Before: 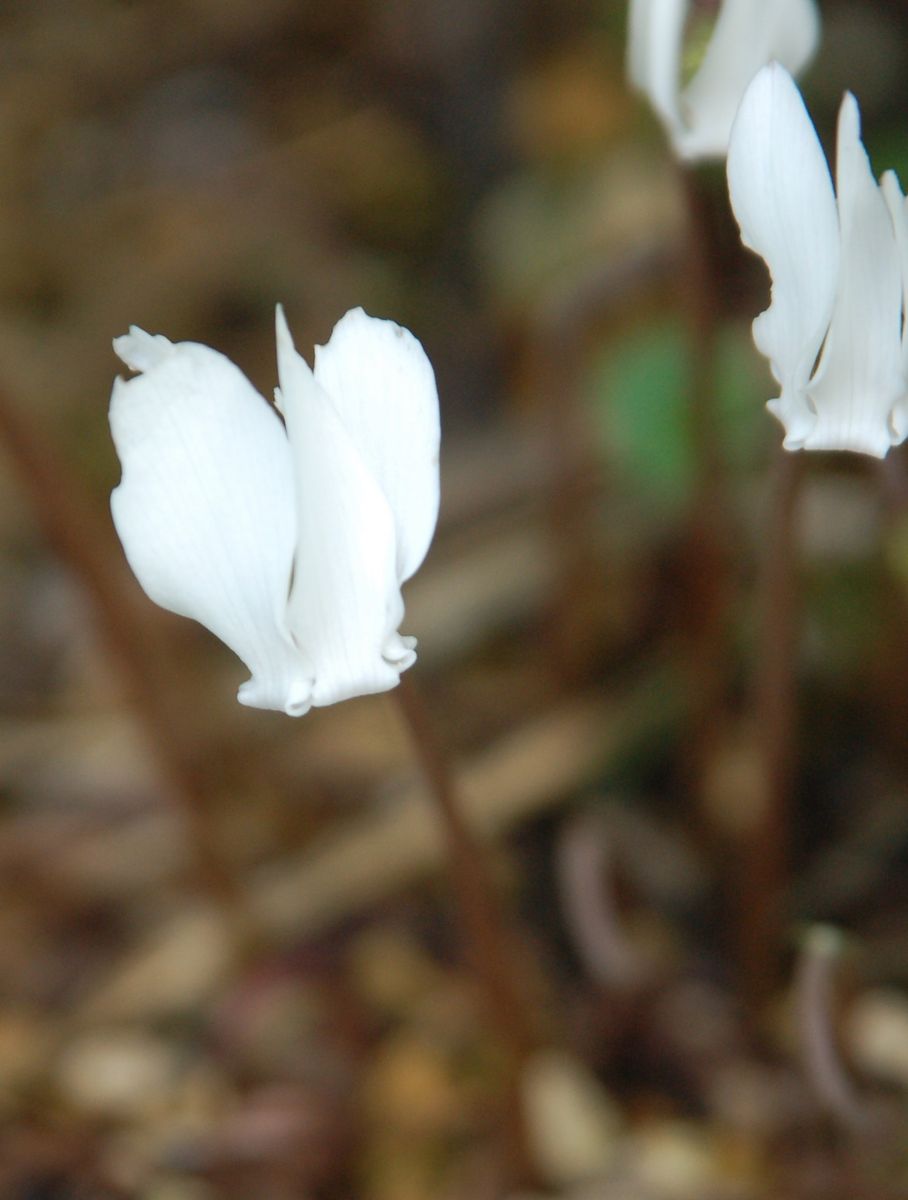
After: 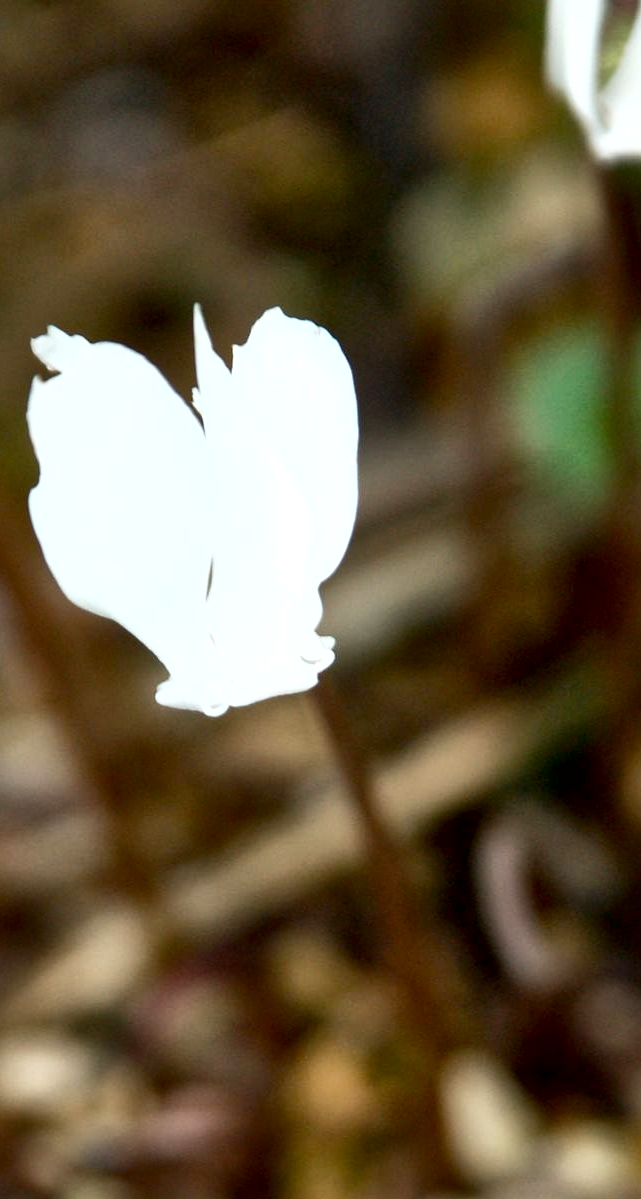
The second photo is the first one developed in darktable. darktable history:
local contrast: mode bilateral grid, contrast 51, coarseness 50, detail 150%, midtone range 0.2
shadows and highlights: radius 125.36, shadows 30.52, highlights -30.65, low approximation 0.01, soften with gaussian
tone curve: curves: ch0 [(0, 0) (0.003, 0.001) (0.011, 0.005) (0.025, 0.011) (0.044, 0.02) (0.069, 0.031) (0.1, 0.045) (0.136, 0.077) (0.177, 0.124) (0.224, 0.181) (0.277, 0.245) (0.335, 0.316) (0.399, 0.393) (0.468, 0.477) (0.543, 0.568) (0.623, 0.666) (0.709, 0.771) (0.801, 0.871) (0.898, 0.965) (1, 1)], color space Lab, independent channels, preserve colors none
color balance rgb: linear chroma grading › global chroma 0.287%, perceptual saturation grading › global saturation 20%, perceptual saturation grading › highlights -50.446%, perceptual saturation grading › shadows 31.169%, perceptual brilliance grading › highlights 16.08%, perceptual brilliance grading › shadows -13.948%
crop and rotate: left 9.07%, right 20.278%
